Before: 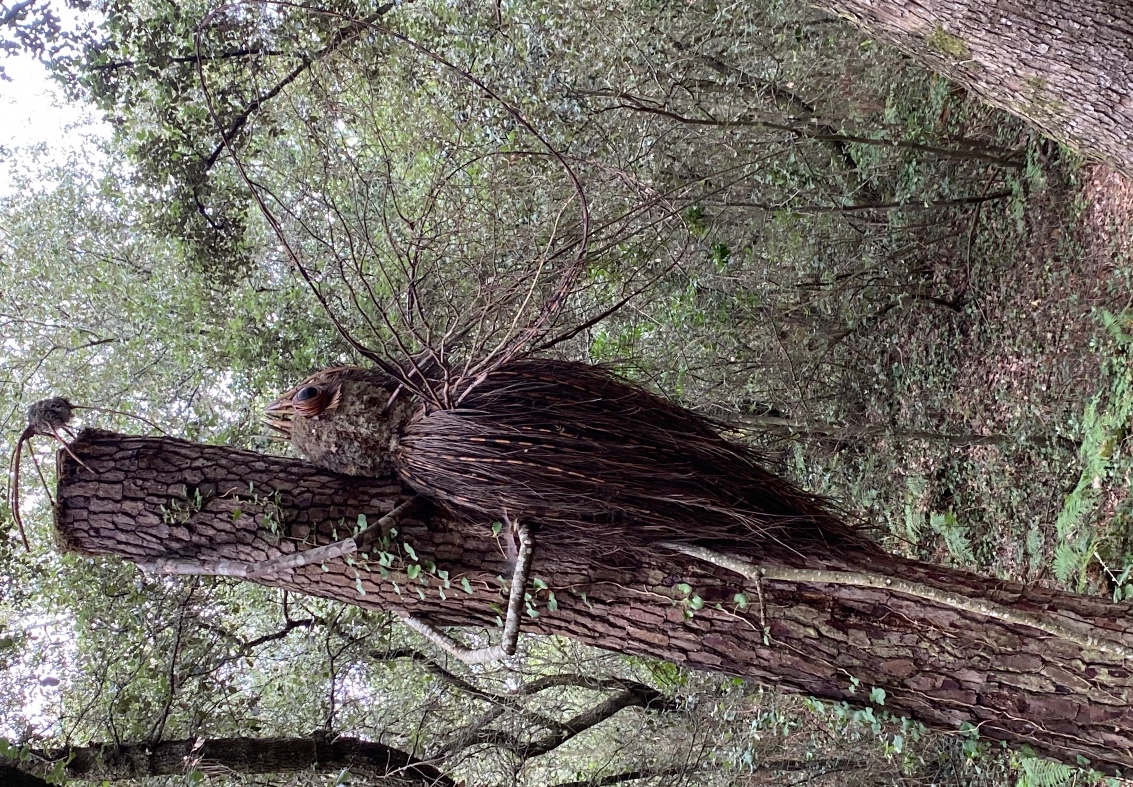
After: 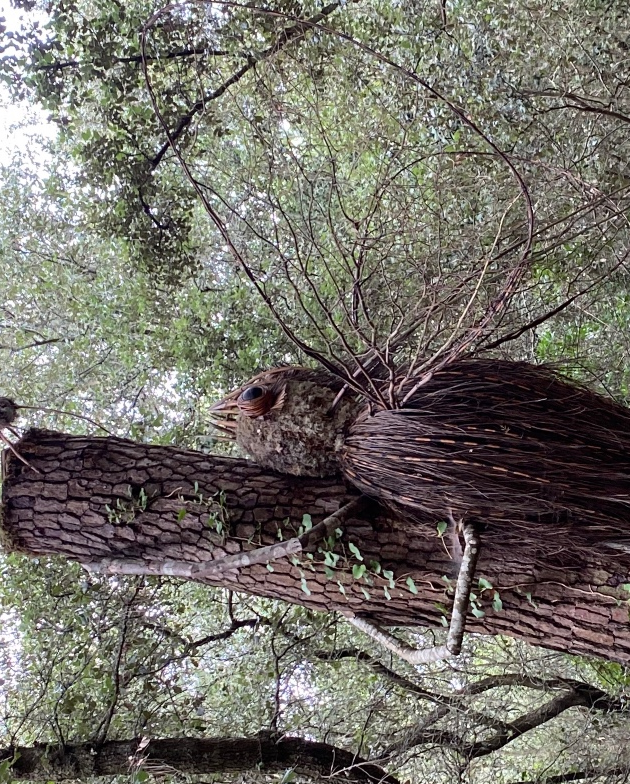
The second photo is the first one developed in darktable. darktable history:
crop: left 4.897%, right 38.878%
